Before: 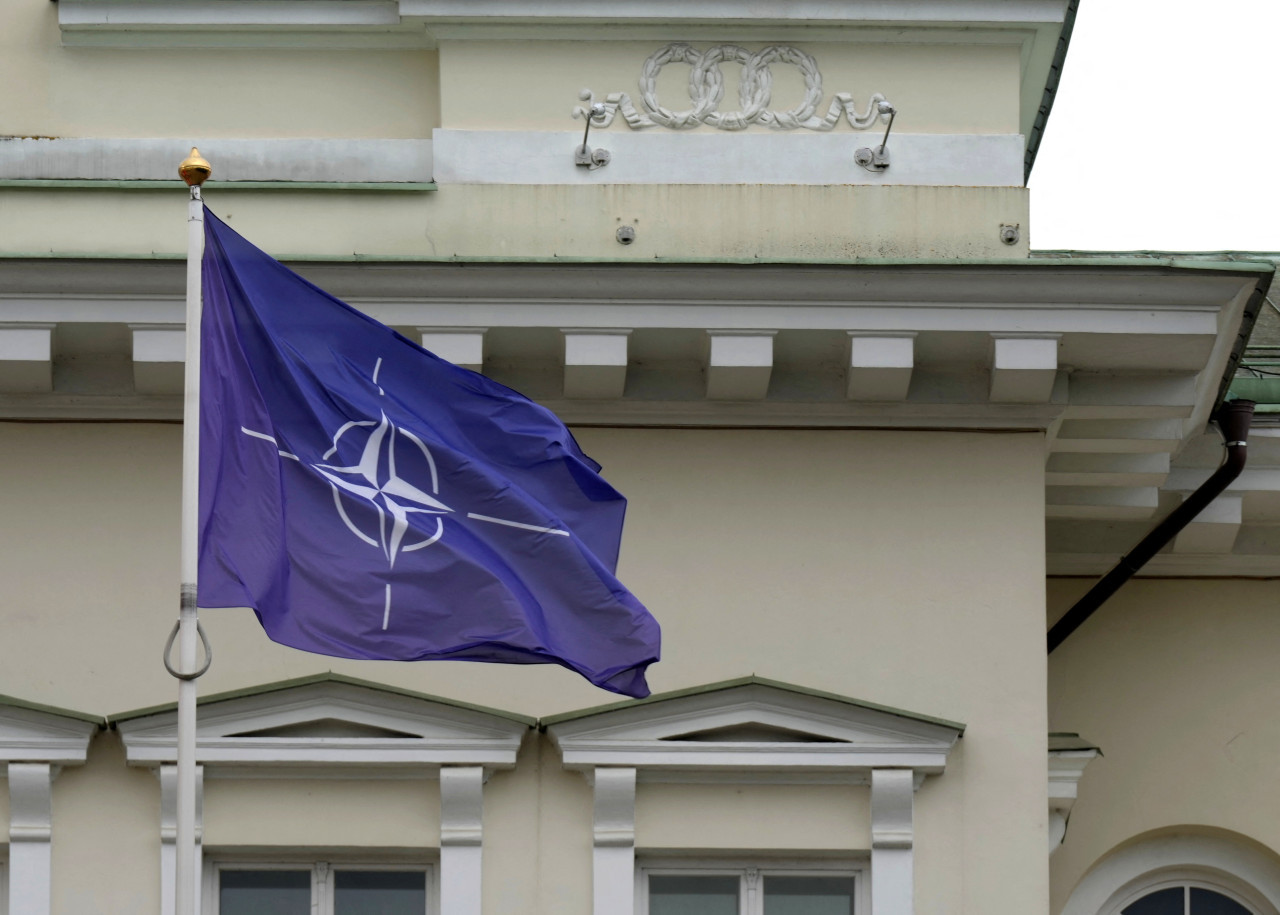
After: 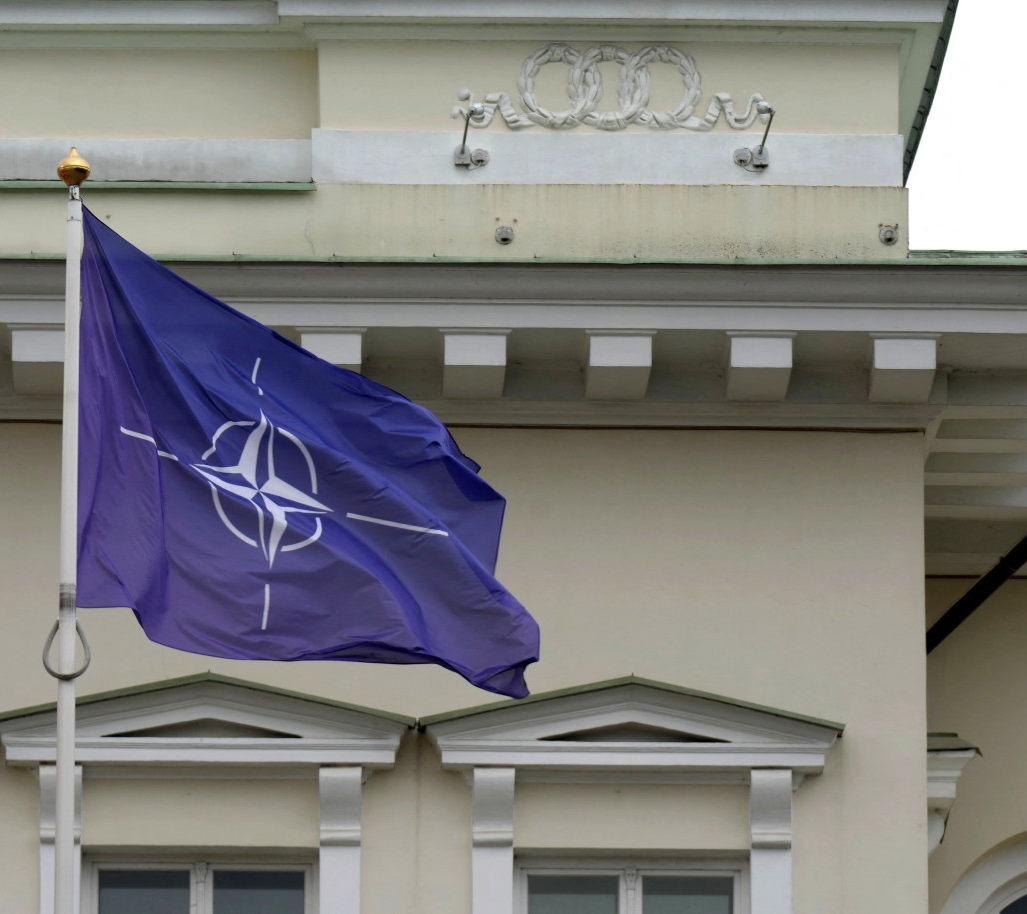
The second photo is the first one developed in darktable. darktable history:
crop and rotate: left 9.508%, right 10.198%
